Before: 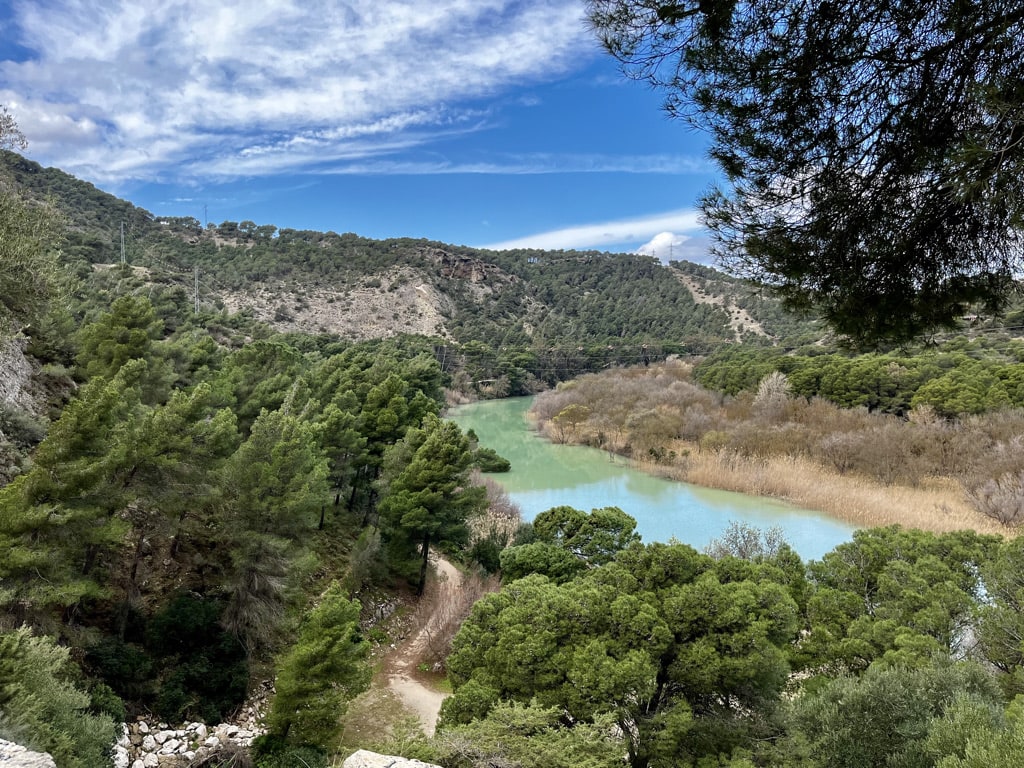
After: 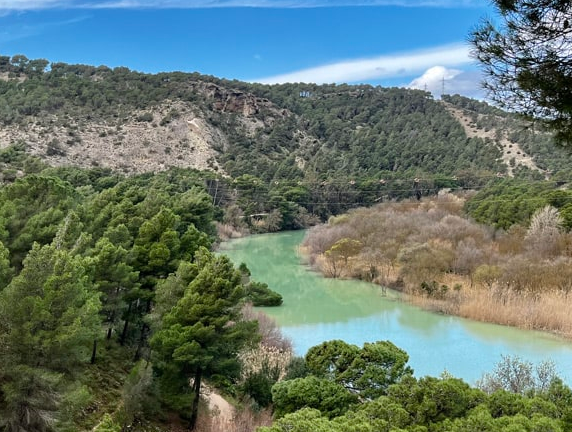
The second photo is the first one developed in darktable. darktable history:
crop and rotate: left 22.277%, top 21.633%, right 21.84%, bottom 22.045%
